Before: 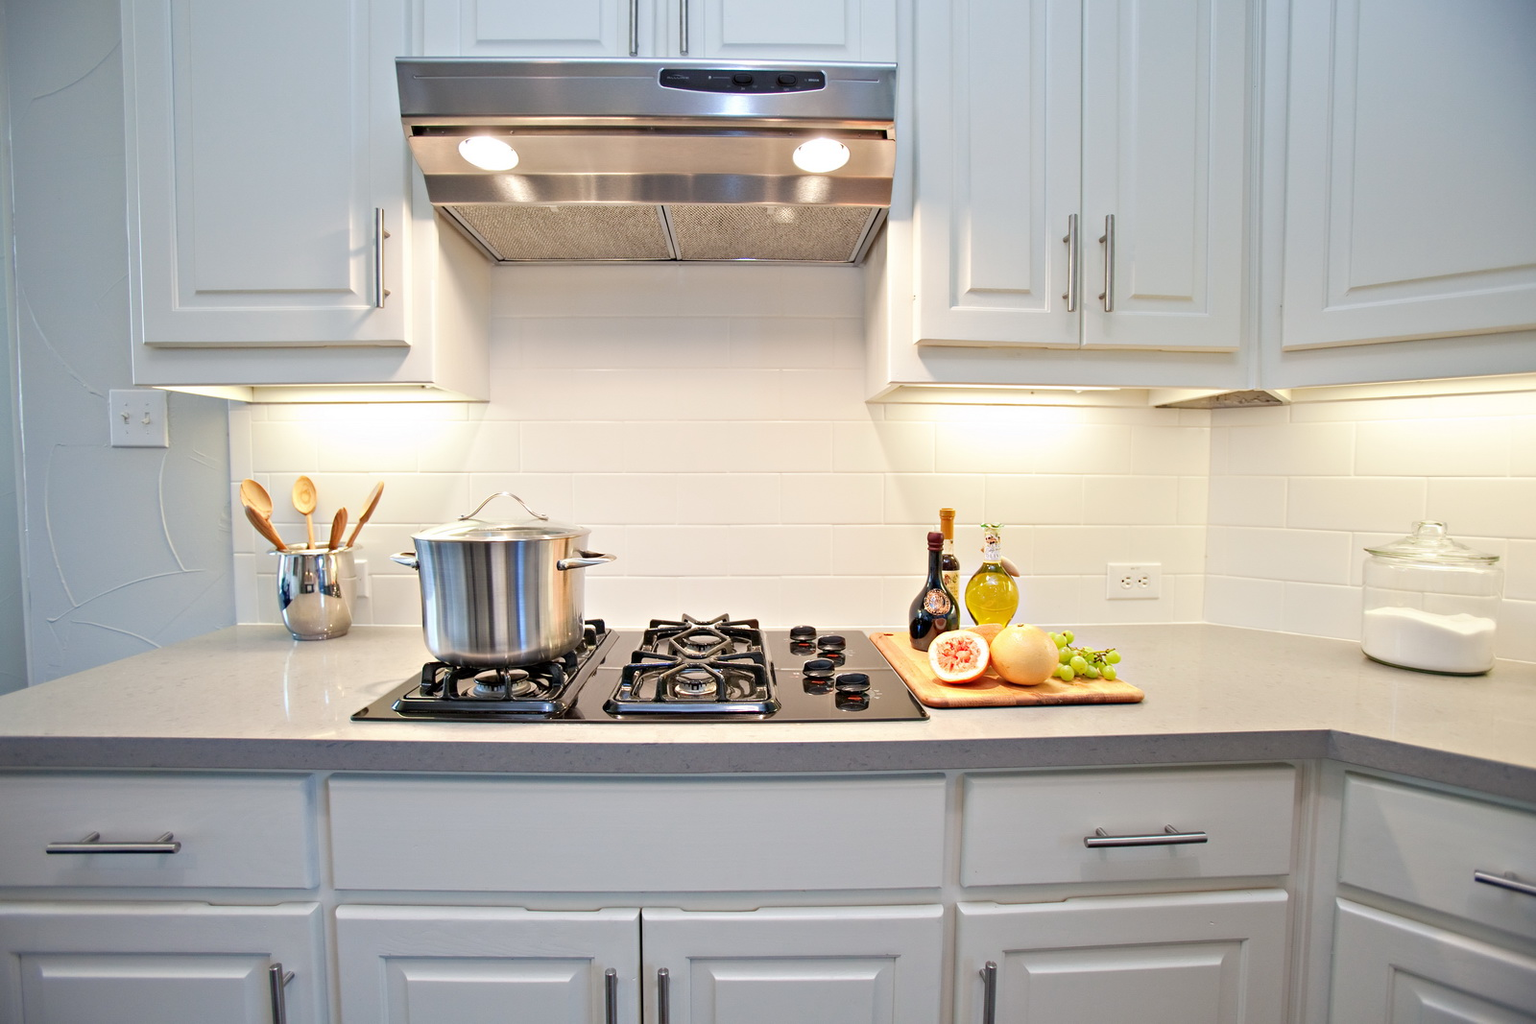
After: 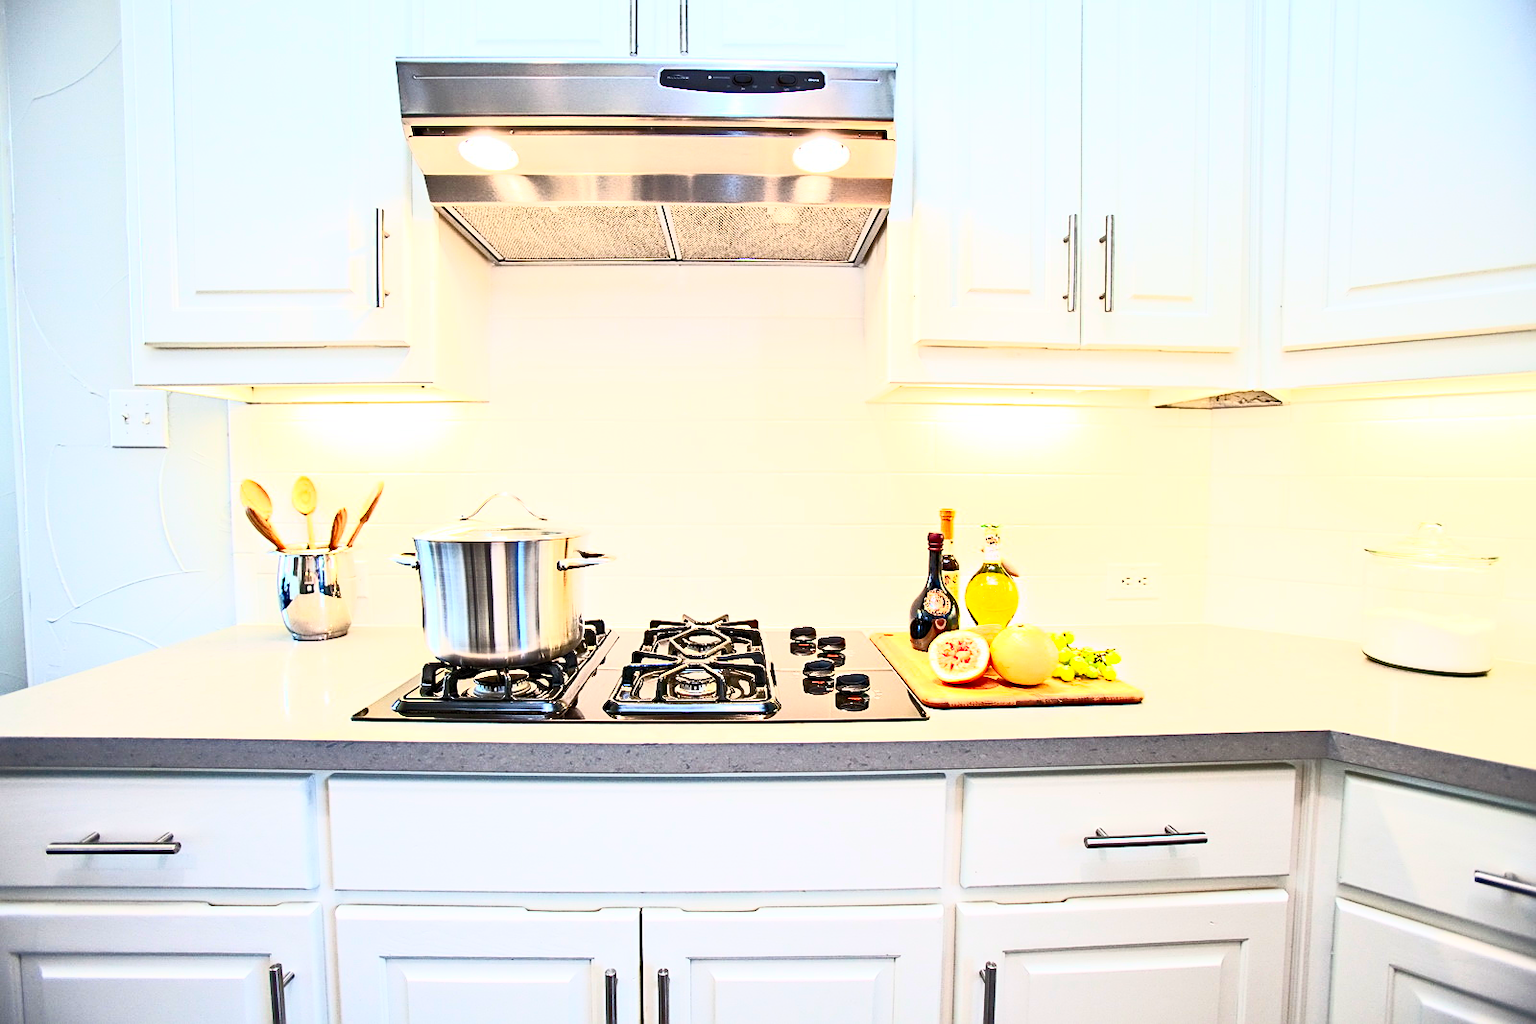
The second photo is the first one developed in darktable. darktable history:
contrast brightness saturation: contrast 0.83, brightness 0.59, saturation 0.59
sharpen: on, module defaults
